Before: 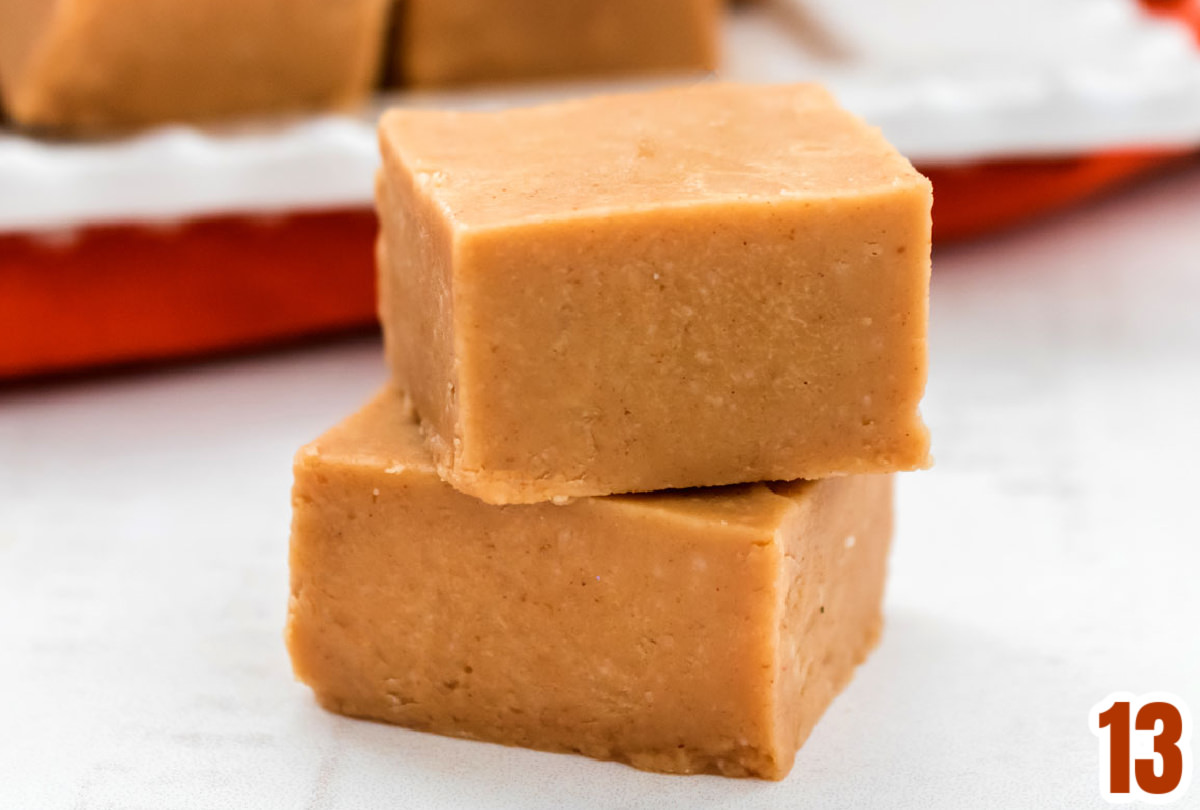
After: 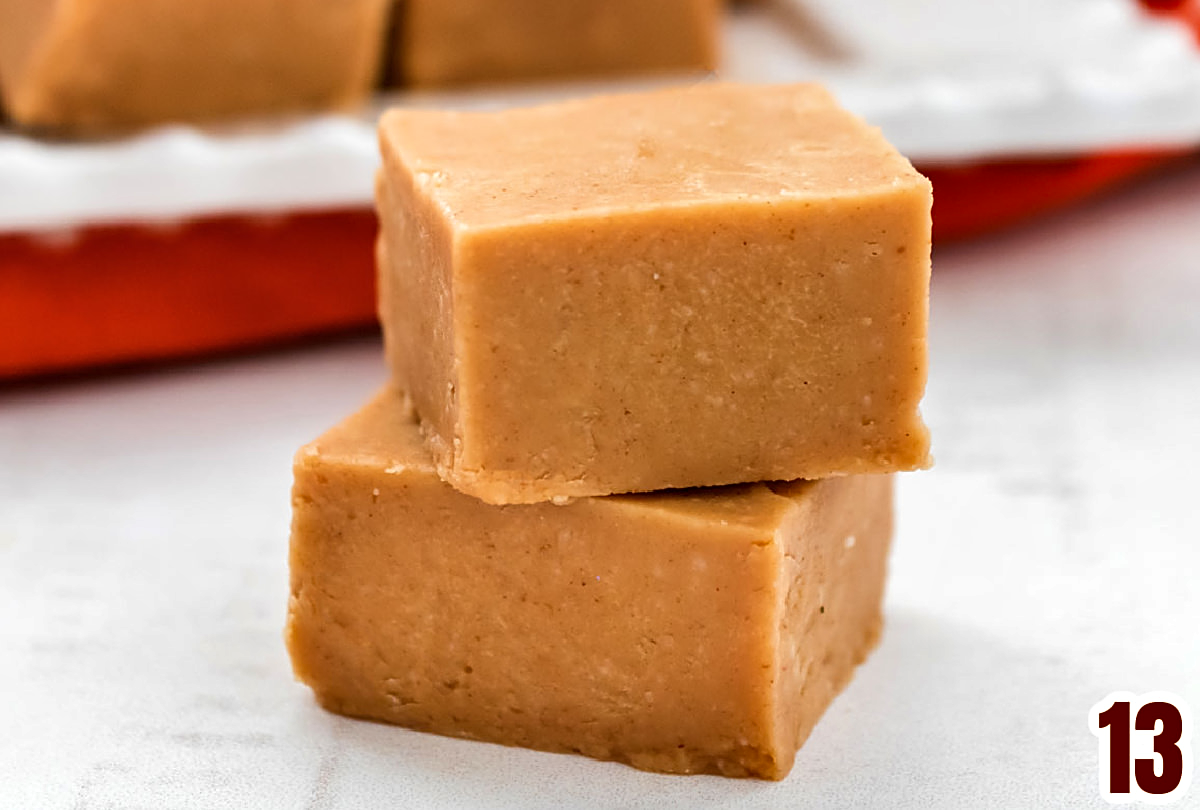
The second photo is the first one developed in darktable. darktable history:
shadows and highlights: shadows 11.96, white point adjustment 1.3, soften with gaussian
sharpen: on, module defaults
